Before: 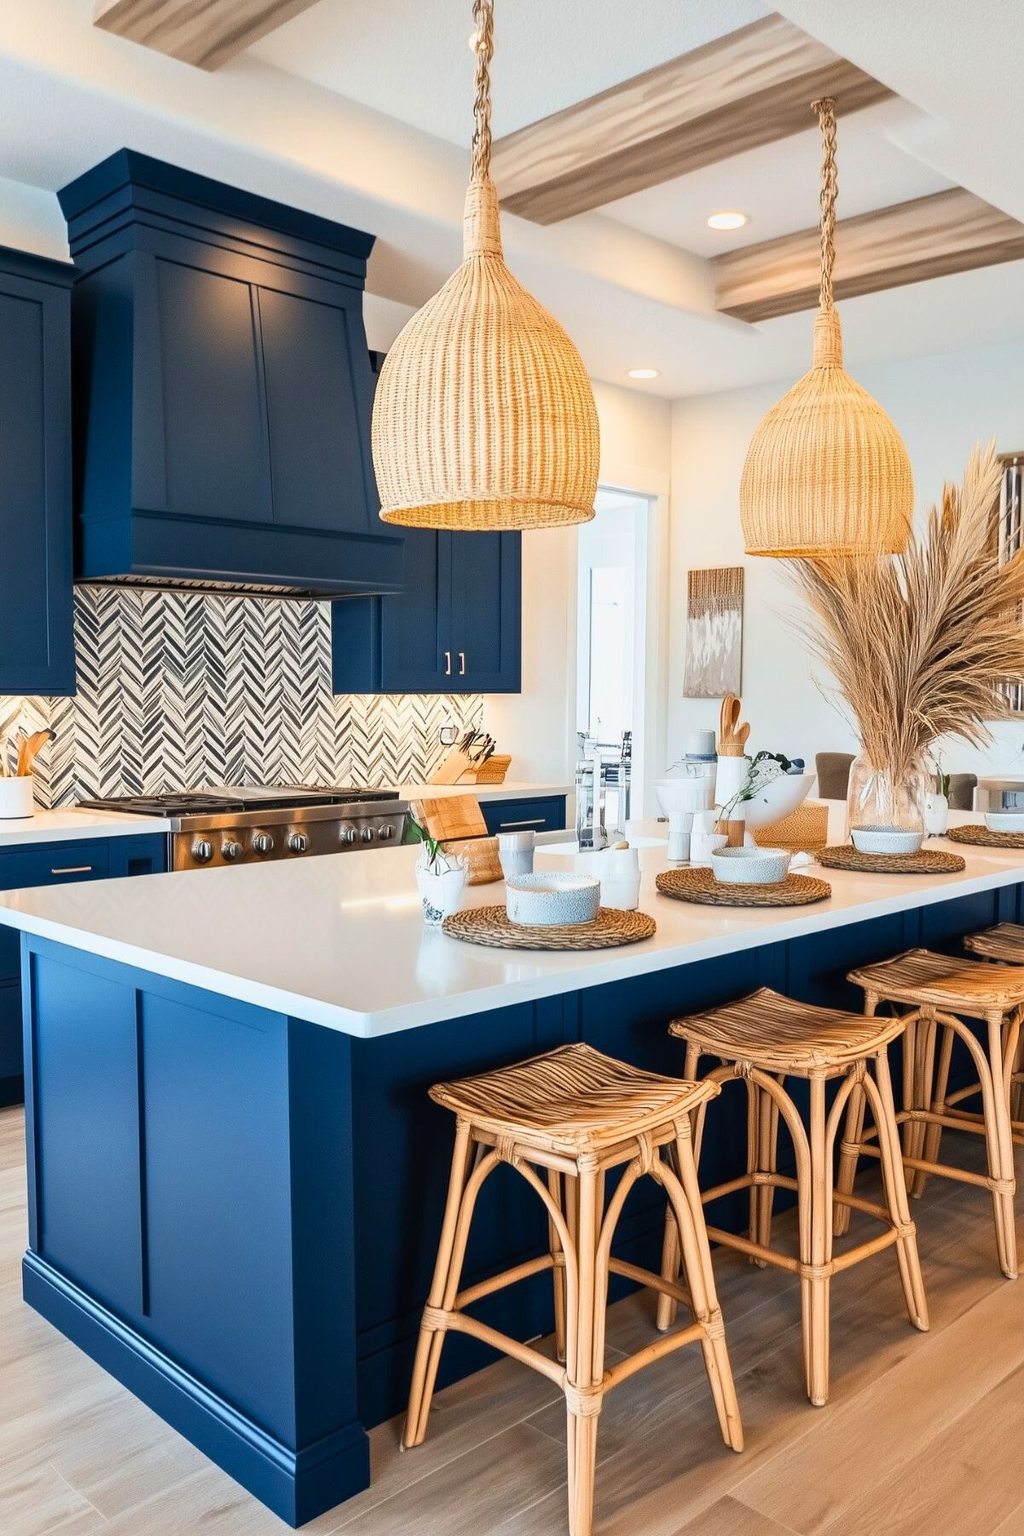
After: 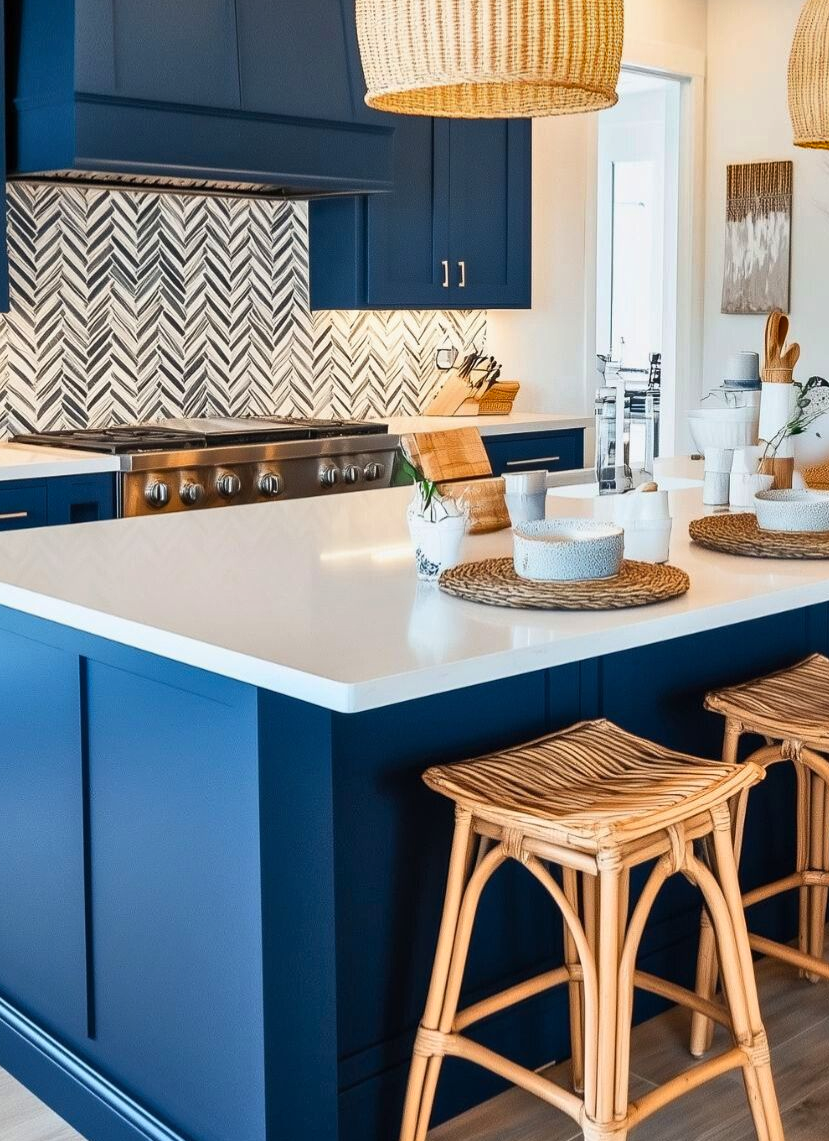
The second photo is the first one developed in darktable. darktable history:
crop: left 6.696%, top 28.027%, right 24.276%, bottom 8.61%
shadows and highlights: soften with gaussian
